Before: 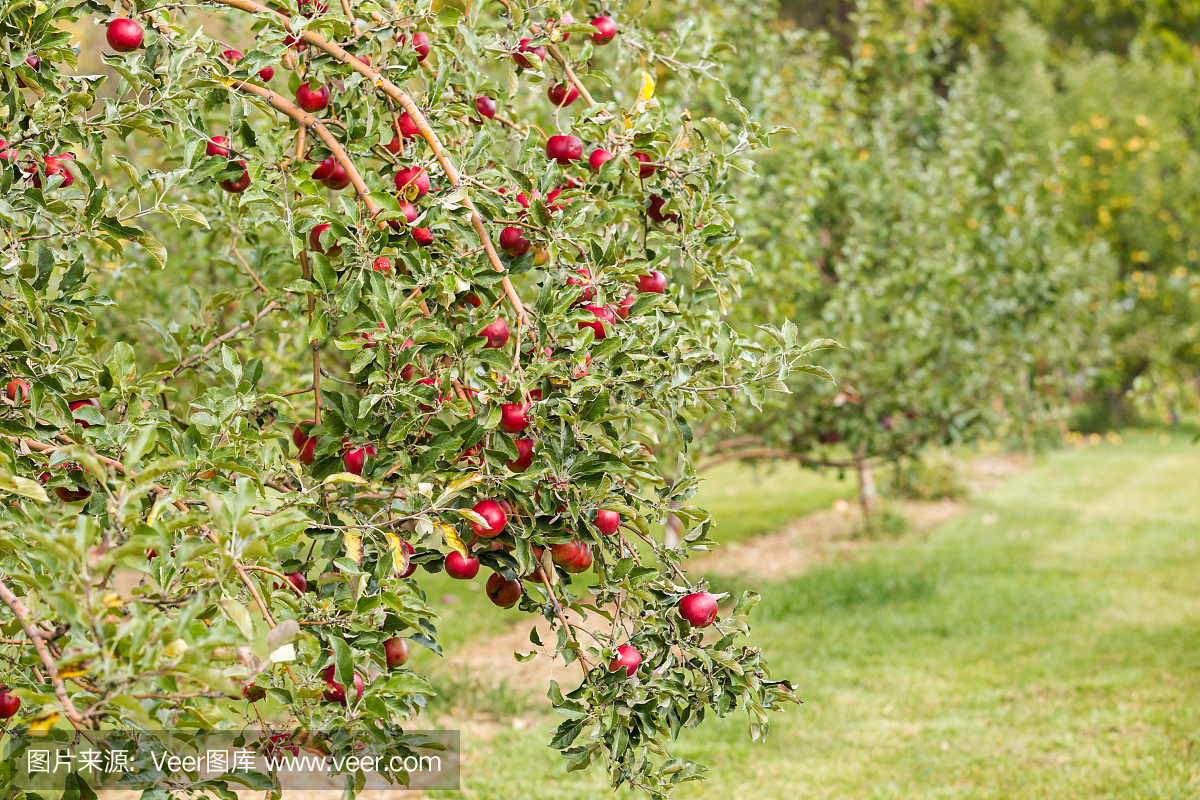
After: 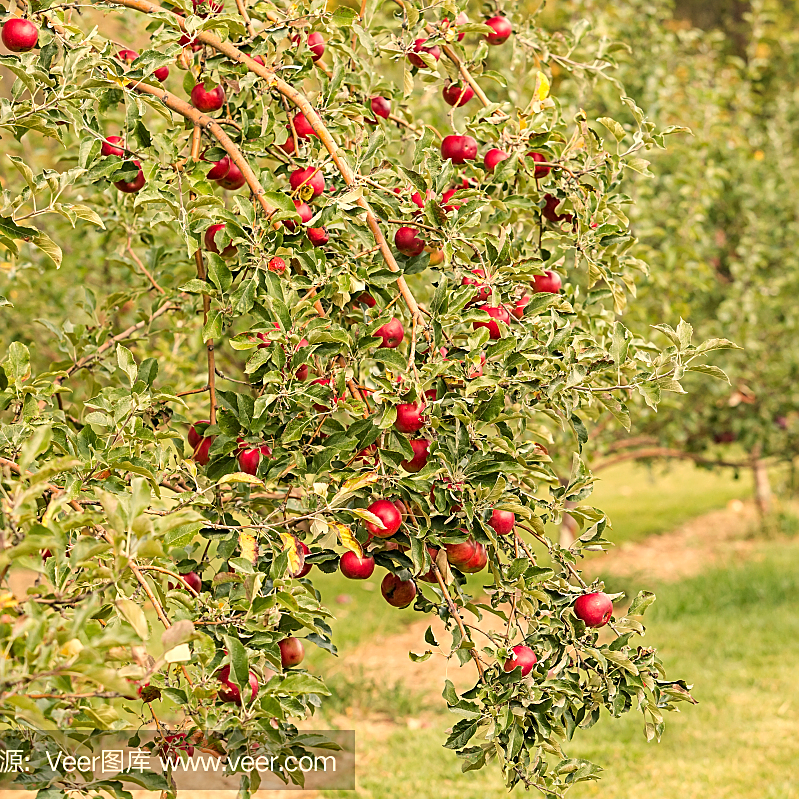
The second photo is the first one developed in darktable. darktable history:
white balance: red 1.123, blue 0.83
sharpen: on, module defaults
crop and rotate: left 8.786%, right 24.548%
